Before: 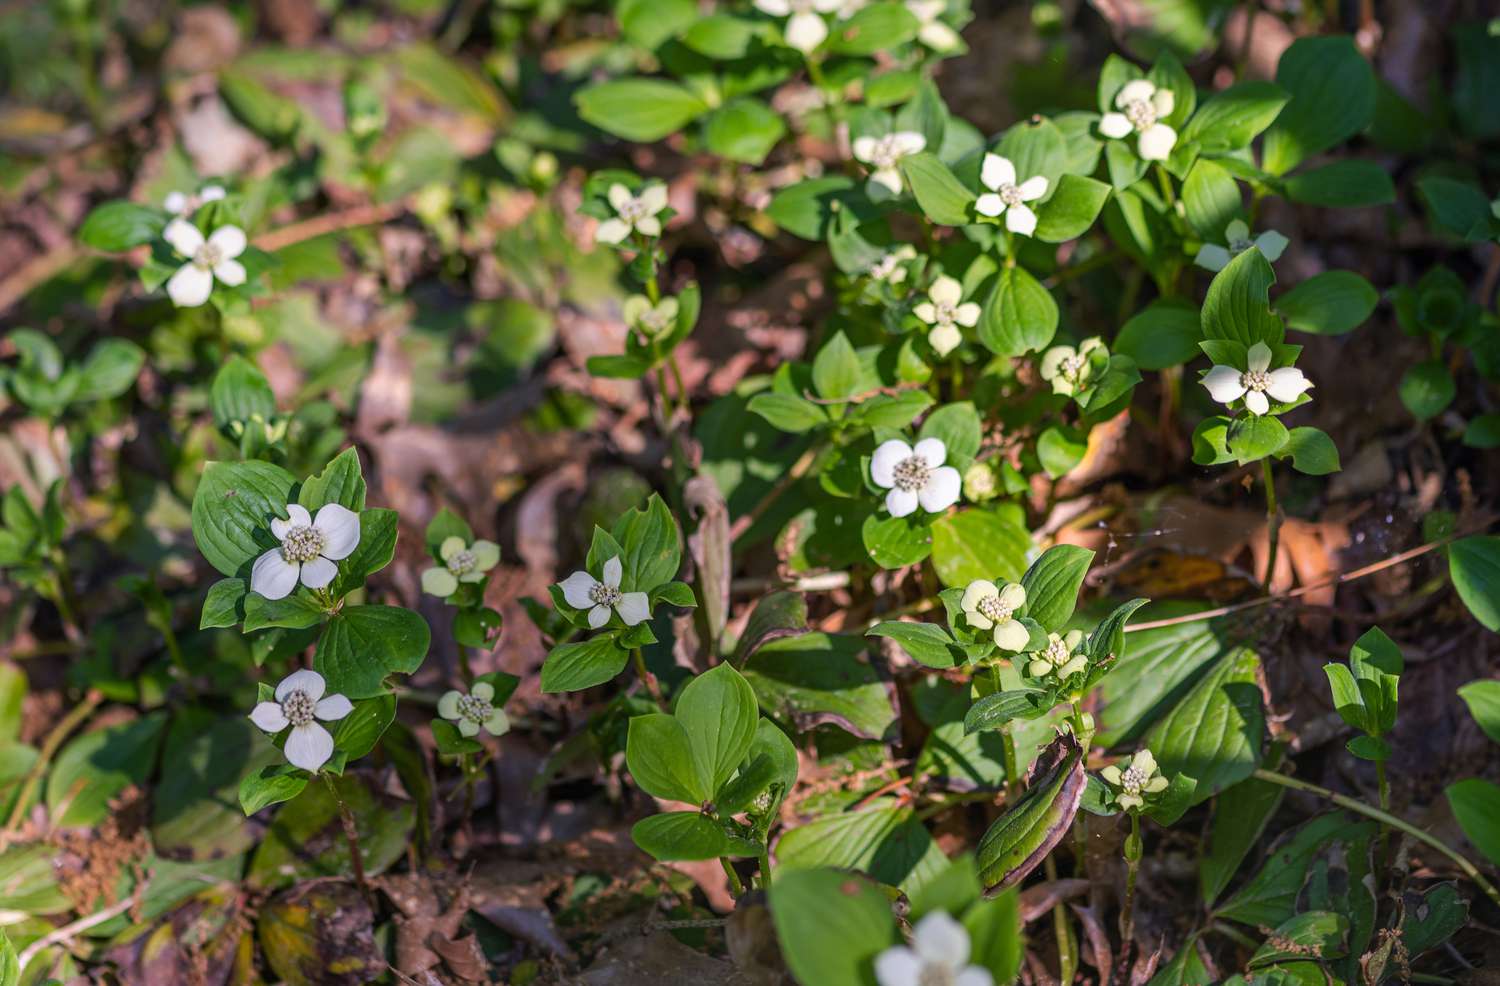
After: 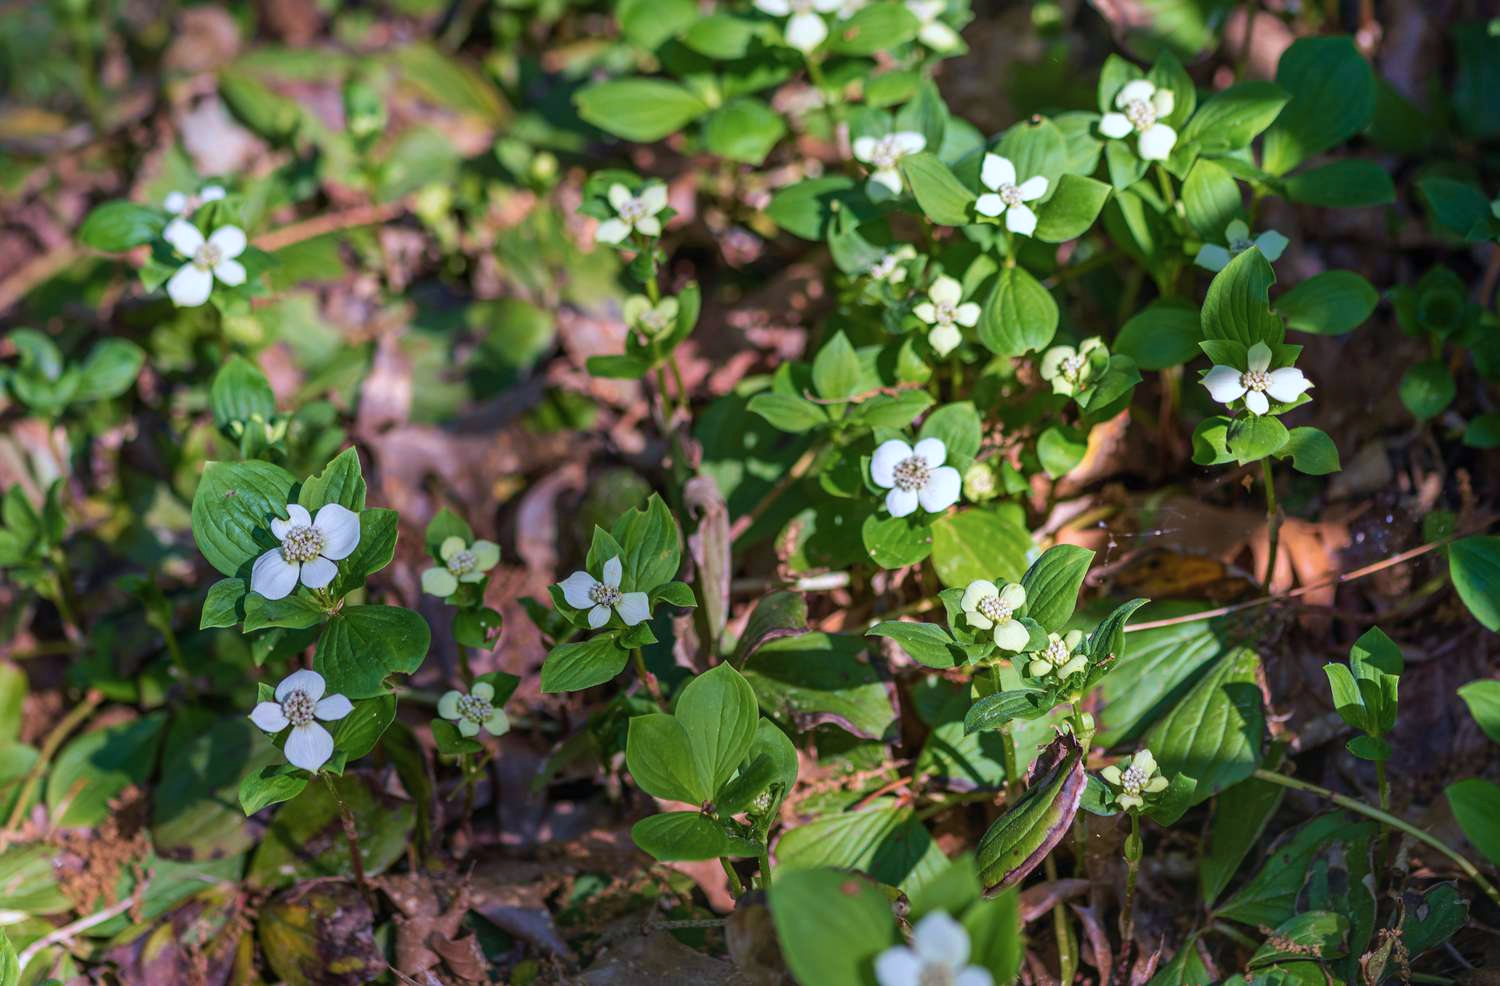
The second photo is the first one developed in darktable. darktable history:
velvia: on, module defaults
color correction: highlights a* -4.22, highlights b* -10.89
